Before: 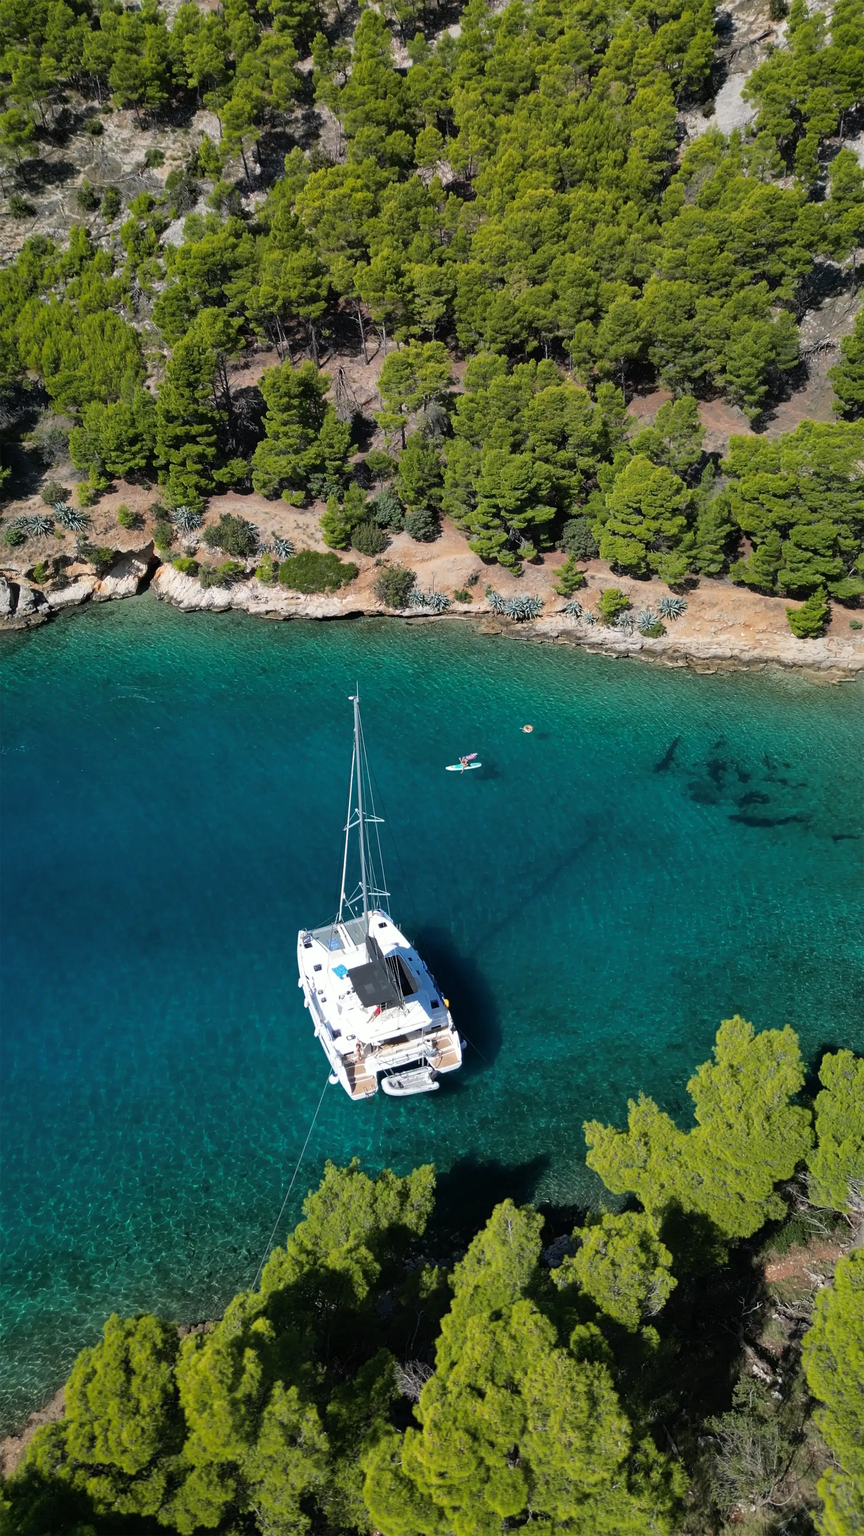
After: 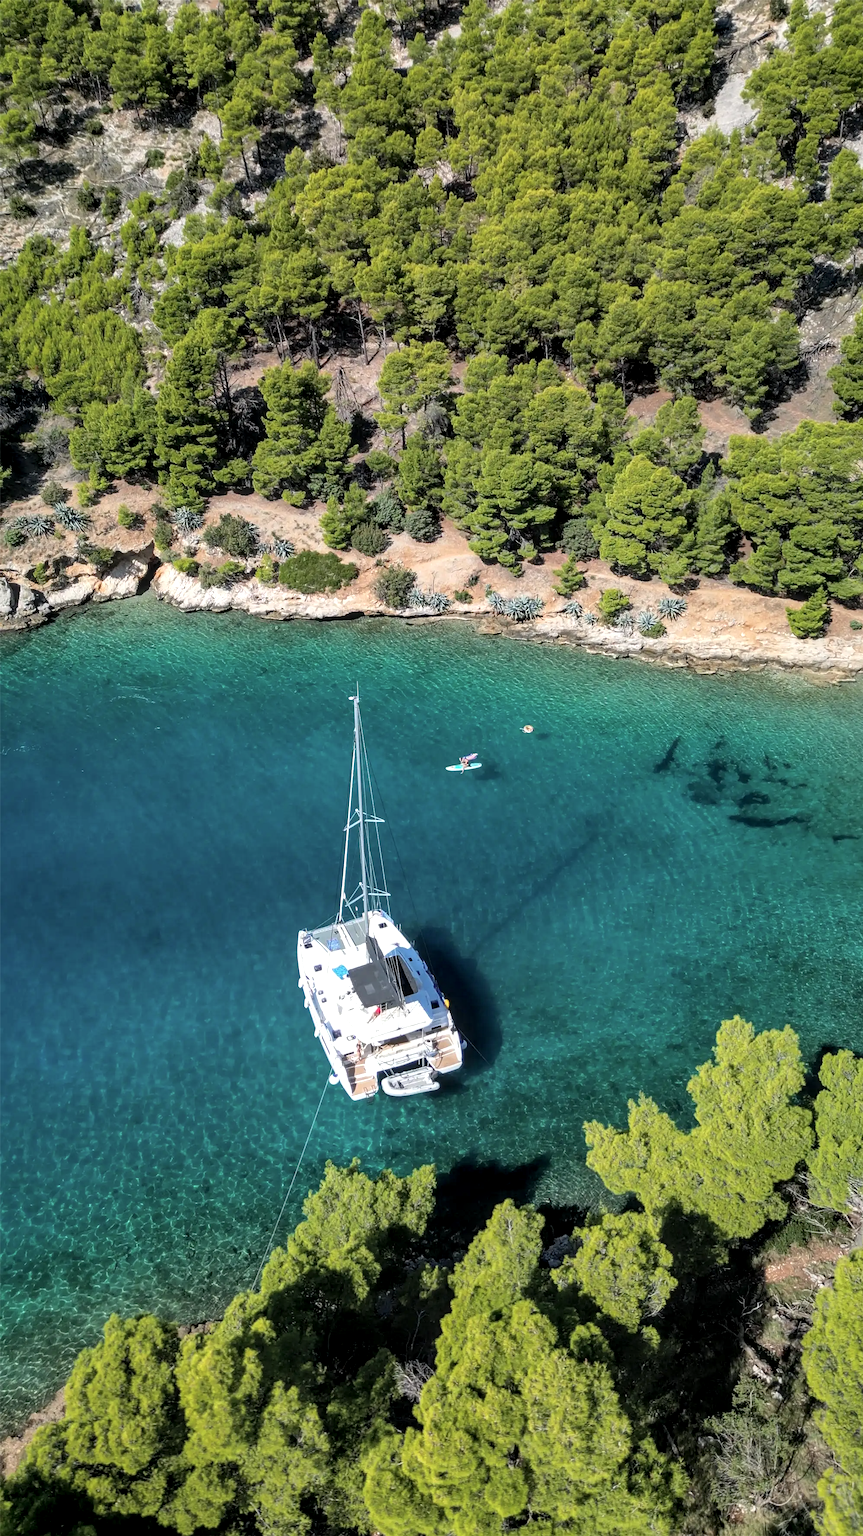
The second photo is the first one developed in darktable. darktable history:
contrast brightness saturation: brightness 0.13
local contrast: highlights 59%, detail 145%
